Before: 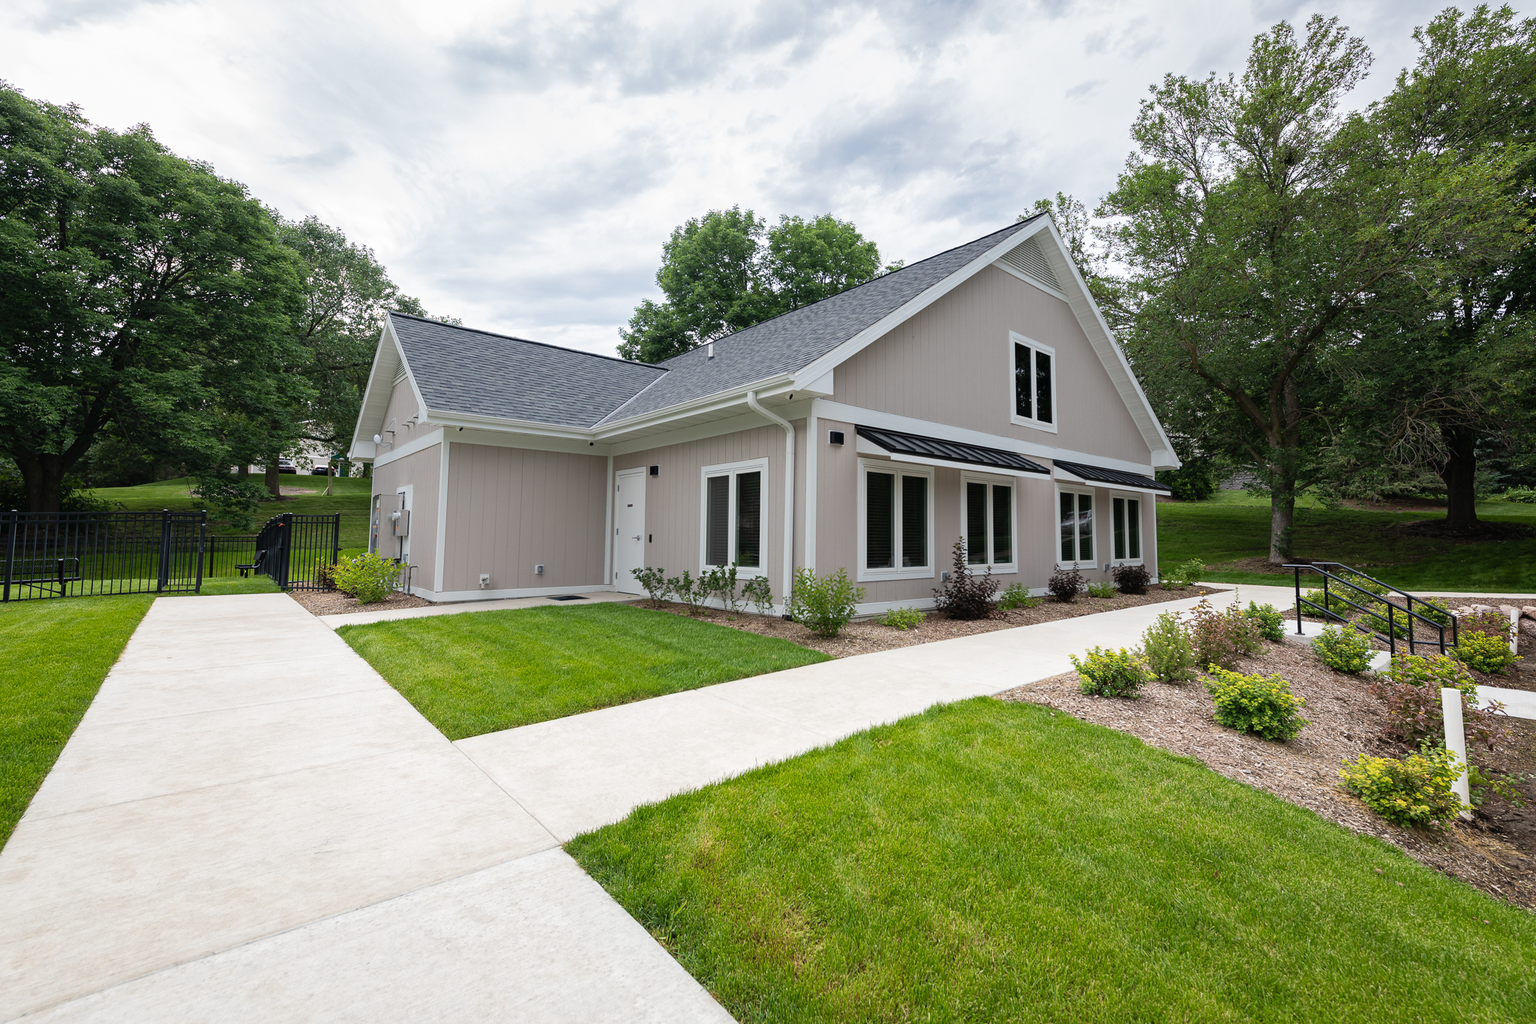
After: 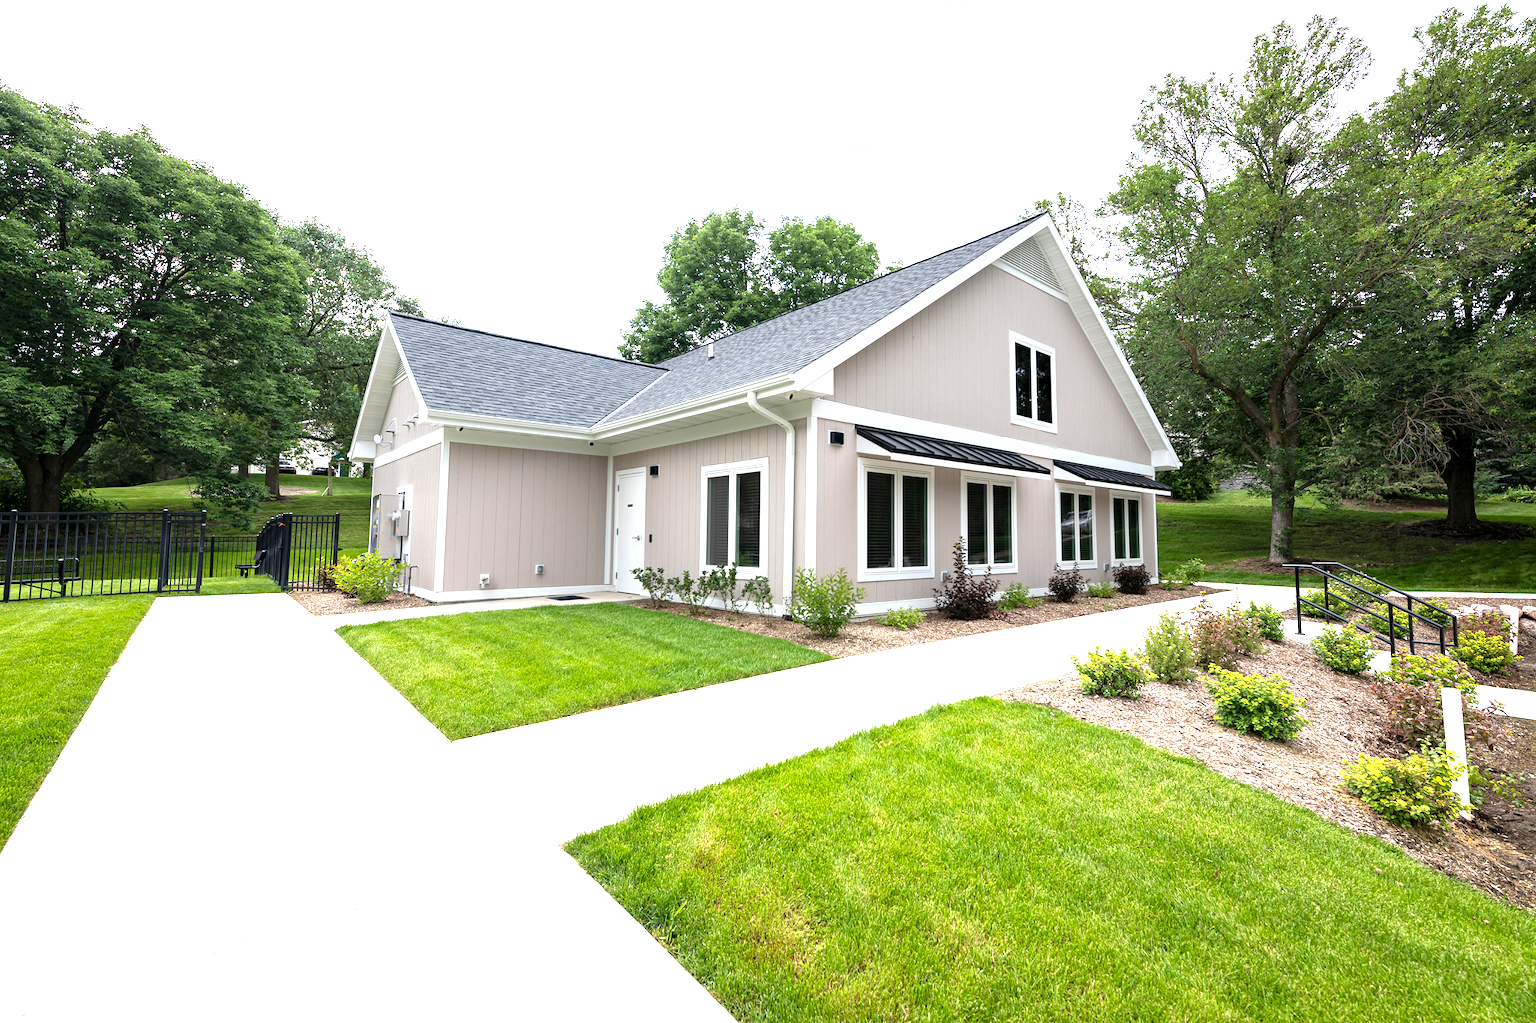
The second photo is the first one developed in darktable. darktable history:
exposure: black level correction 0.001, exposure 1.116 EV, compensate highlight preservation false
local contrast: highlights 100%, shadows 100%, detail 120%, midtone range 0.2
